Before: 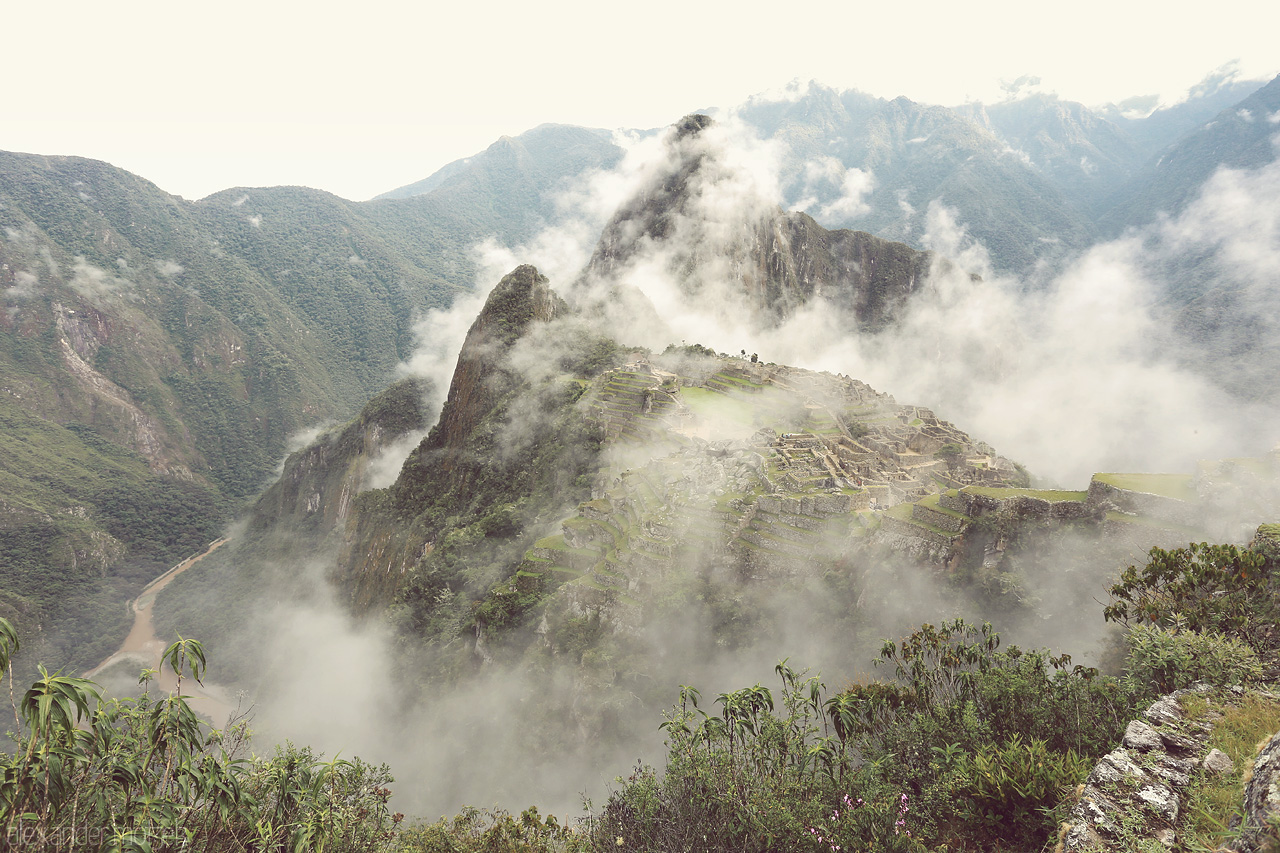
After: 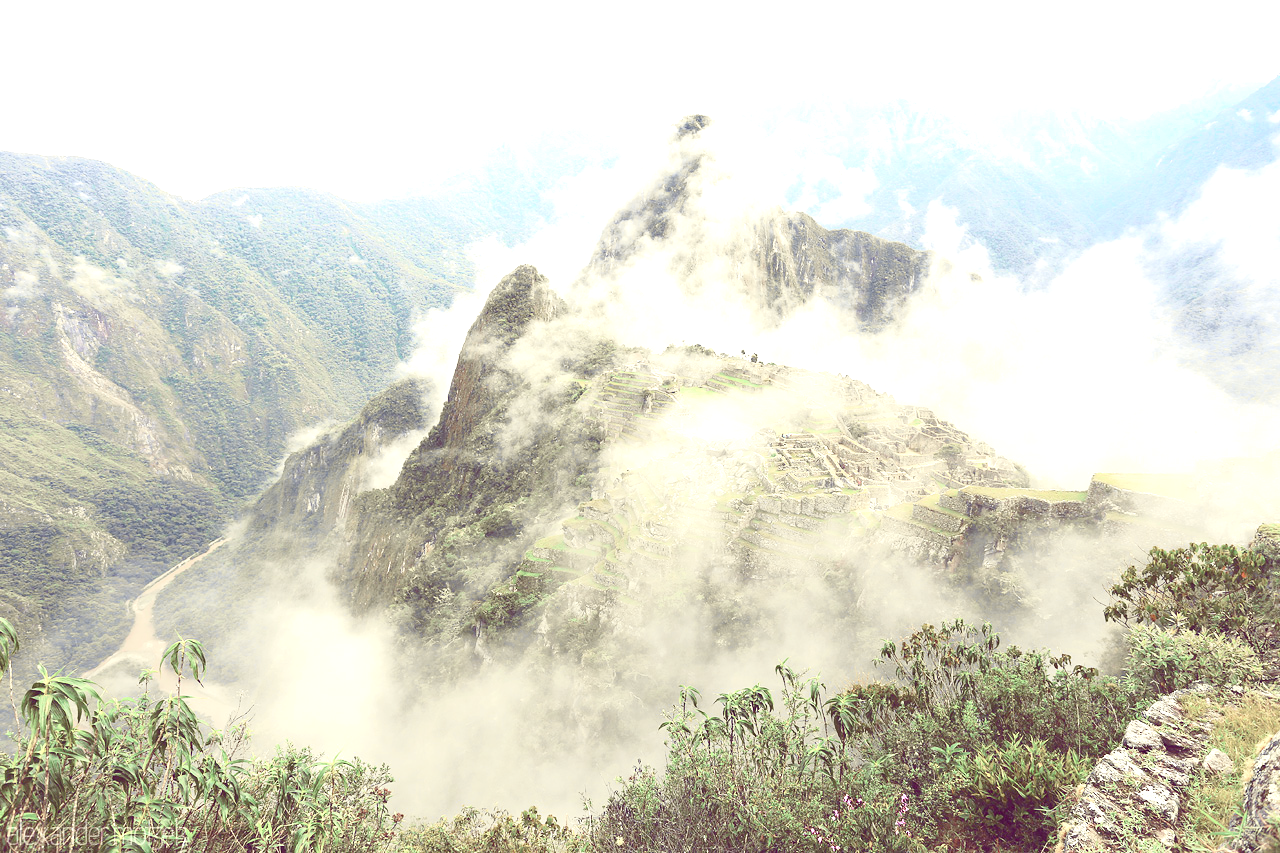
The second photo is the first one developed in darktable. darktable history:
tone equalizer: on, module defaults
color balance rgb: shadows lift › chroma 3.339%, shadows lift › hue 279.43°, linear chroma grading › shadows -2.472%, linear chroma grading › highlights -14.248%, linear chroma grading › global chroma -9.393%, linear chroma grading › mid-tones -9.742%, perceptual saturation grading › global saturation 26.092%, perceptual saturation grading › highlights -28%, perceptual saturation grading › mid-tones 15.536%, perceptual saturation grading › shadows 34.045%, global vibrance 20%
exposure: black level correction 0, exposure 1.106 EV, compensate exposure bias true, compensate highlight preservation false
tone curve: curves: ch0 [(0, 0.039) (0.104, 0.103) (0.273, 0.267) (0.448, 0.487) (0.704, 0.761) (0.886, 0.922) (0.994, 0.971)]; ch1 [(0, 0) (0.335, 0.298) (0.446, 0.413) (0.485, 0.487) (0.515, 0.503) (0.566, 0.563) (0.641, 0.655) (1, 1)]; ch2 [(0, 0) (0.314, 0.301) (0.421, 0.411) (0.502, 0.494) (0.528, 0.54) (0.557, 0.559) (0.612, 0.605) (0.722, 0.686) (1, 1)], color space Lab, independent channels, preserve colors none
